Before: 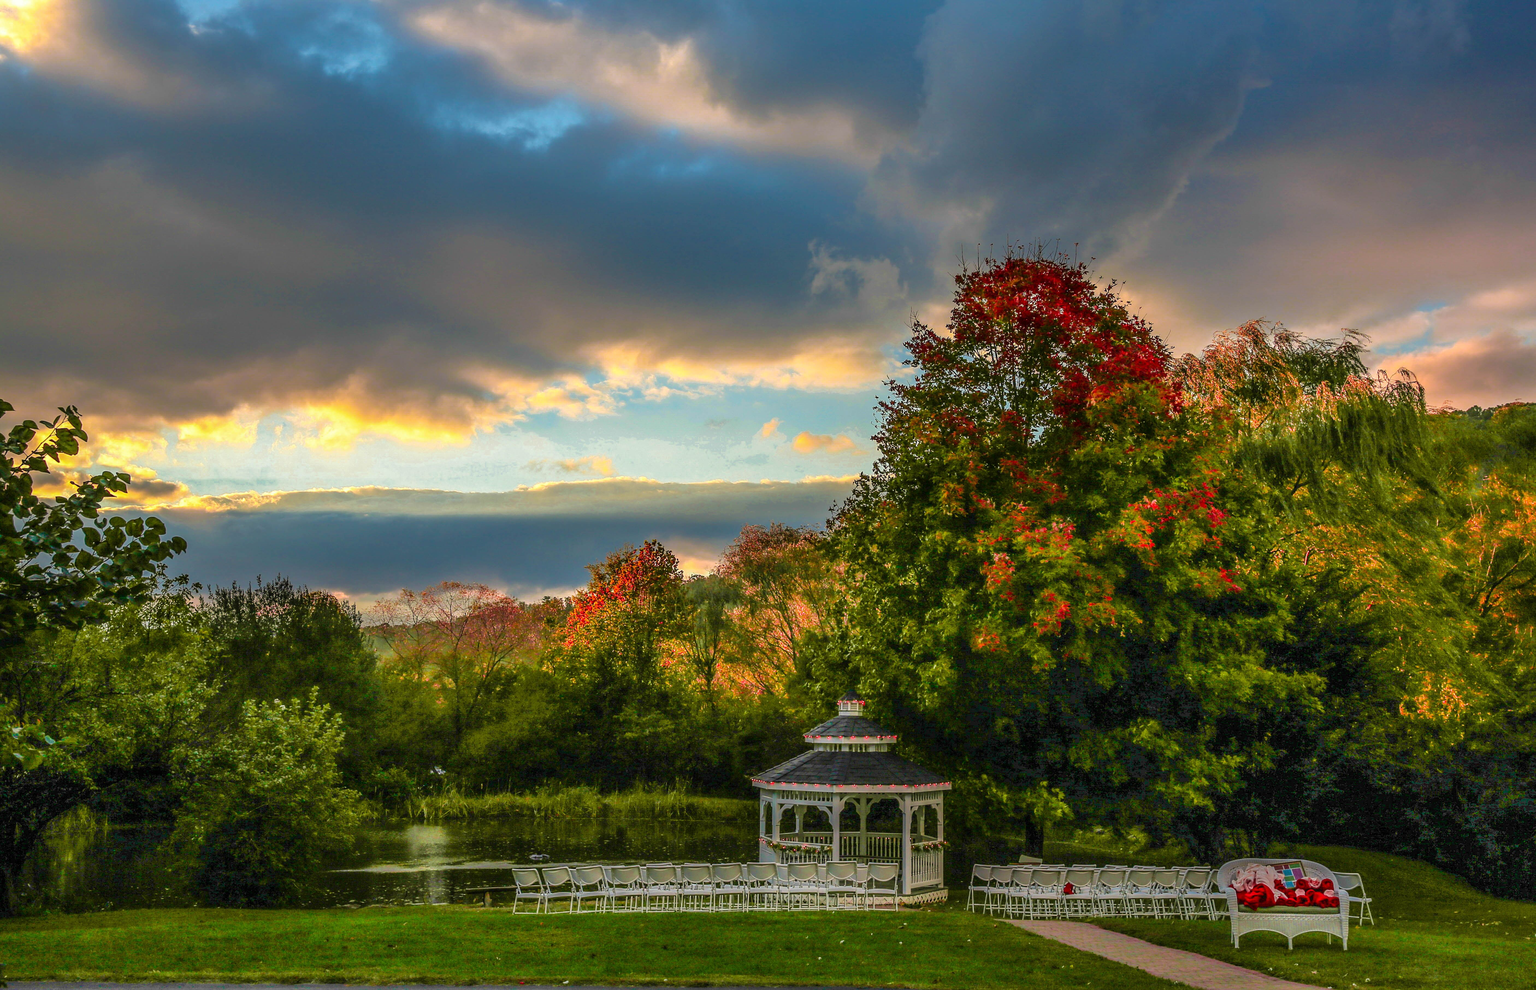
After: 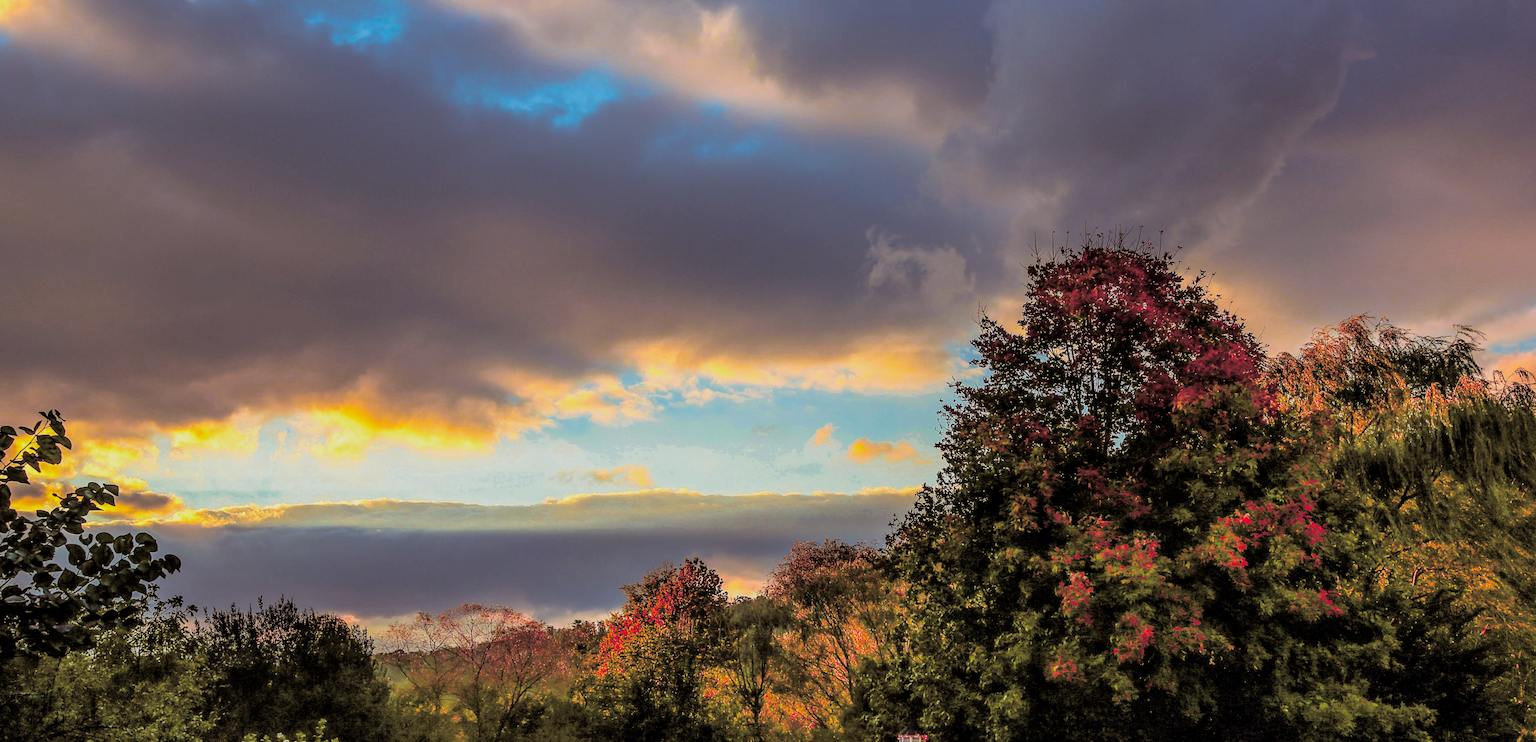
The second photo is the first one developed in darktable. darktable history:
filmic rgb: black relative exposure -7.75 EV, white relative exposure 4.4 EV, threshold 3 EV, target black luminance 0%, hardness 3.76, latitude 50.51%, contrast 1.074, highlights saturation mix 10%, shadows ↔ highlights balance -0.22%, color science v4 (2020), enable highlight reconstruction true
split-toning: shadows › saturation 0.24, highlights › hue 54°, highlights › saturation 0.24
crop: left 1.509%, top 3.452%, right 7.696%, bottom 28.452%
white balance: red 1.009, blue 1.027
